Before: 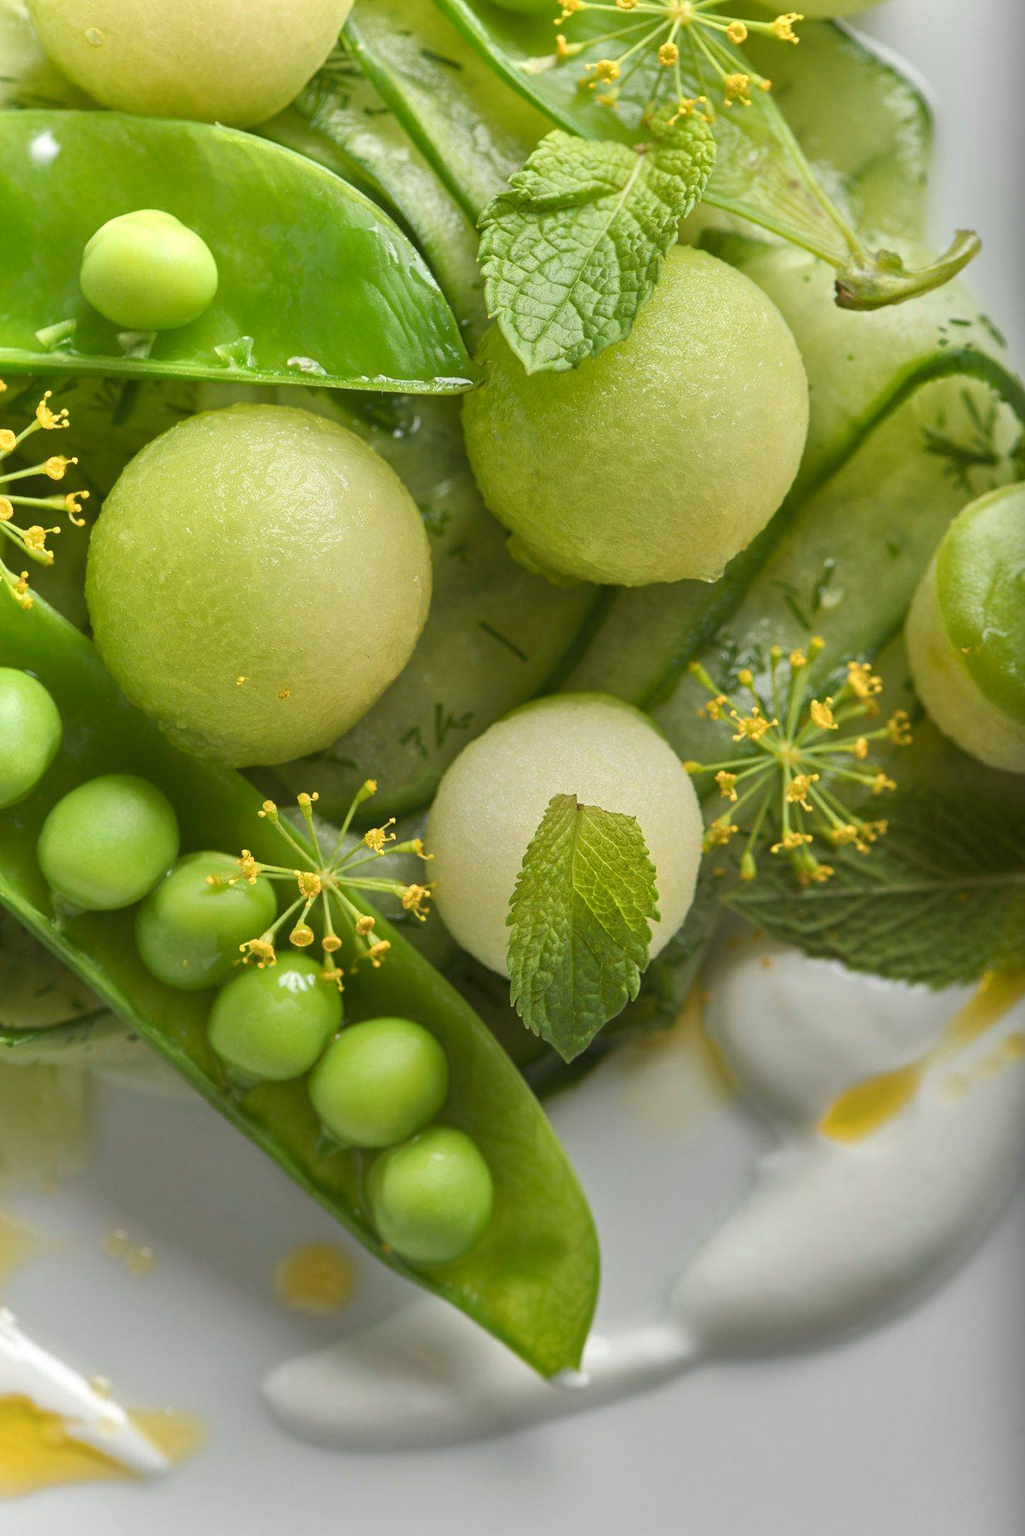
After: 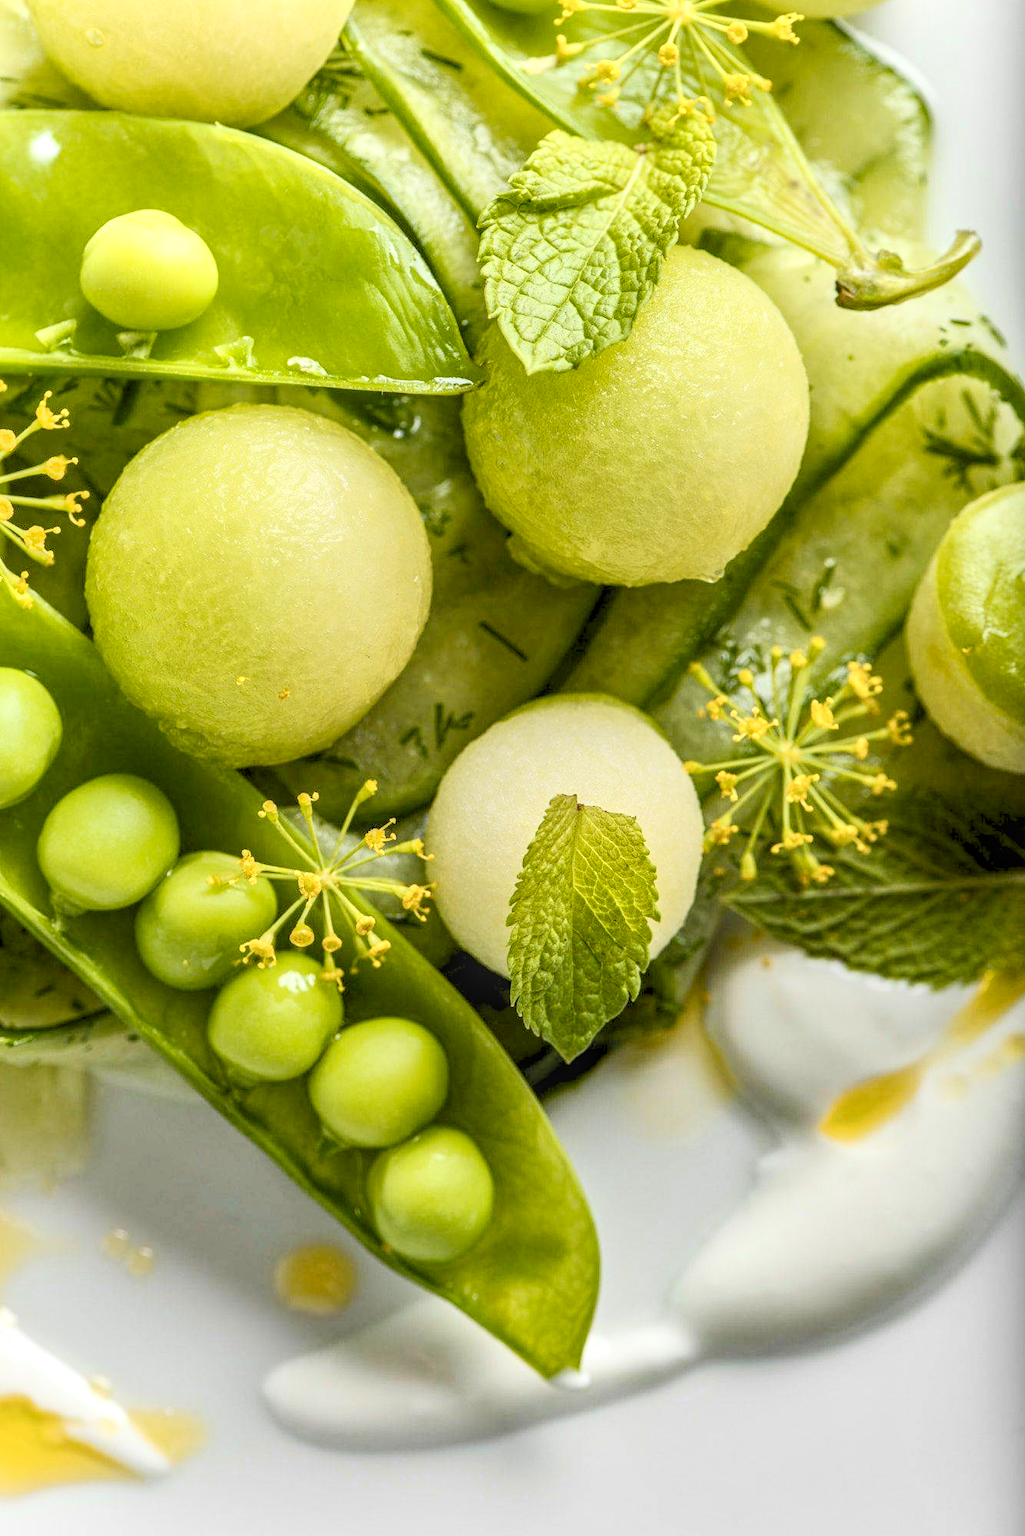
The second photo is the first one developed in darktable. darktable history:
local contrast: highlights 0%, shadows 0%, detail 133%
levels: levels [0.093, 0.434, 0.988]
contrast brightness saturation: contrast 0.28
color zones: curves: ch0 [(0.254, 0.492) (0.724, 0.62)]; ch1 [(0.25, 0.528) (0.719, 0.796)]; ch2 [(0, 0.472) (0.25, 0.5) (0.73, 0.184)]
